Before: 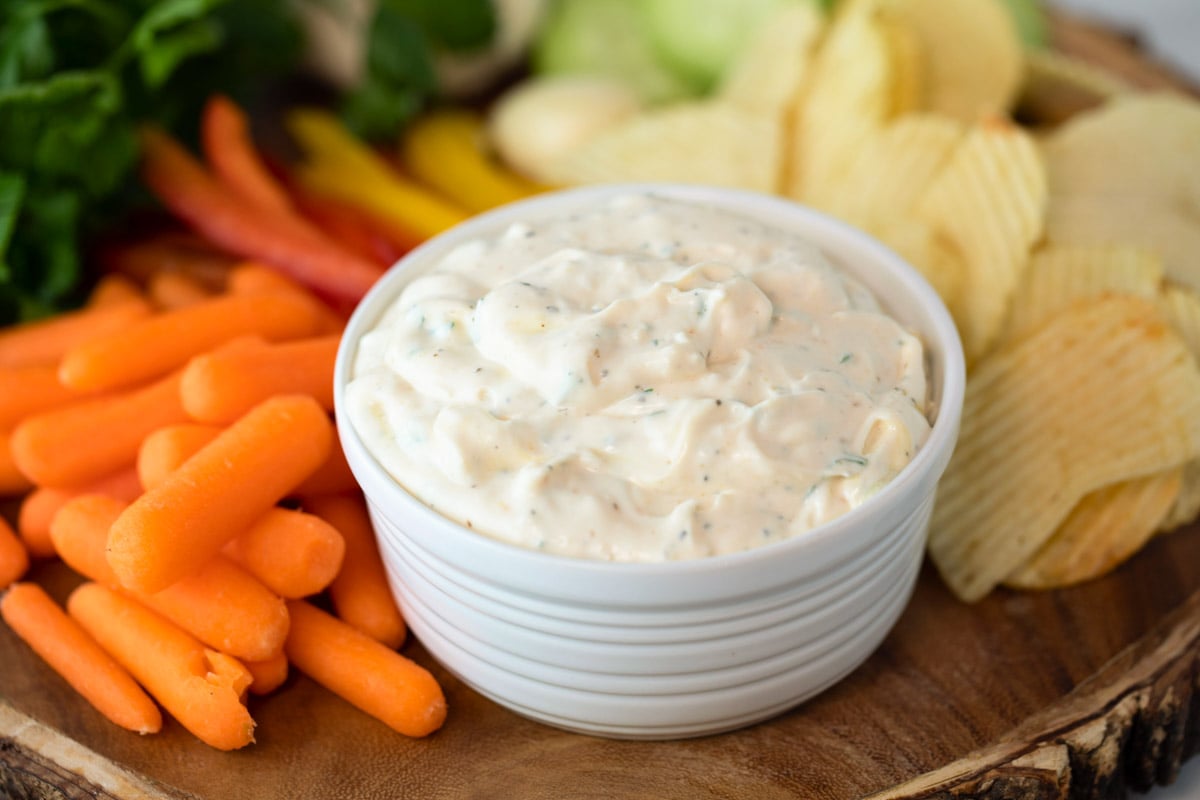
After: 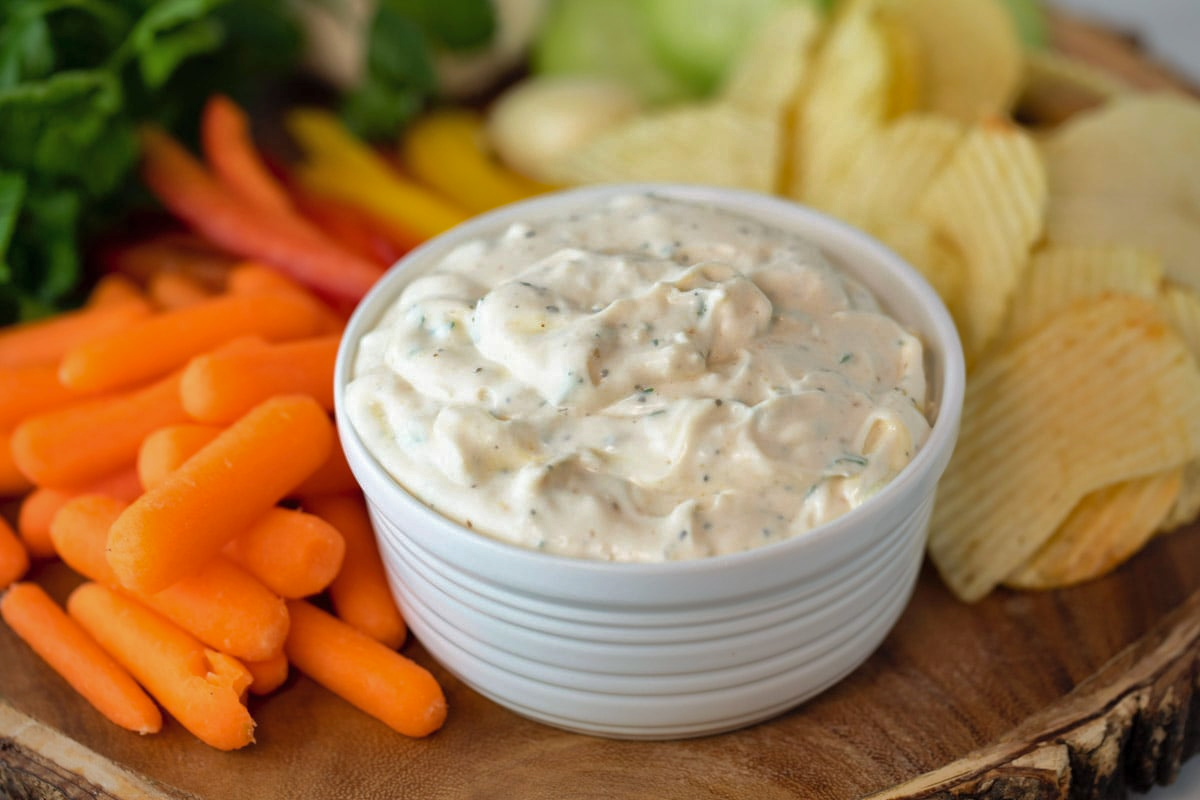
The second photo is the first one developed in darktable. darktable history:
tone equalizer: -8 EV -1.84 EV, -7 EV -1.16 EV, -6 EV -1.62 EV, smoothing diameter 25%, edges refinement/feathering 10, preserve details guided filter
shadows and highlights: shadows 40, highlights -60
